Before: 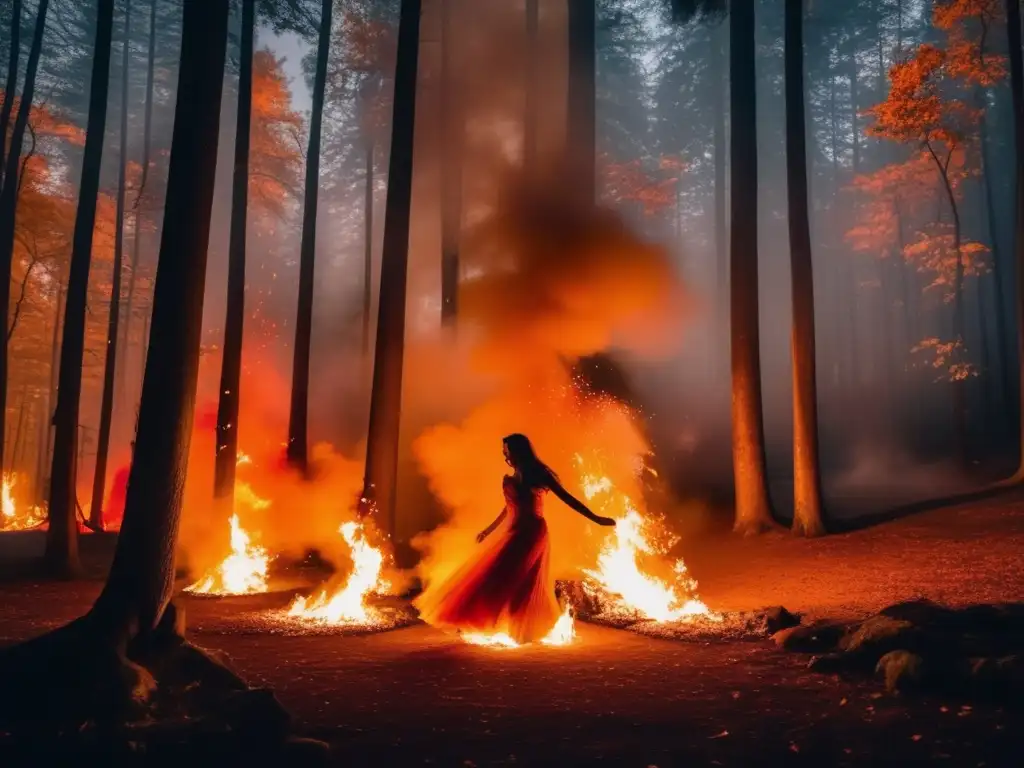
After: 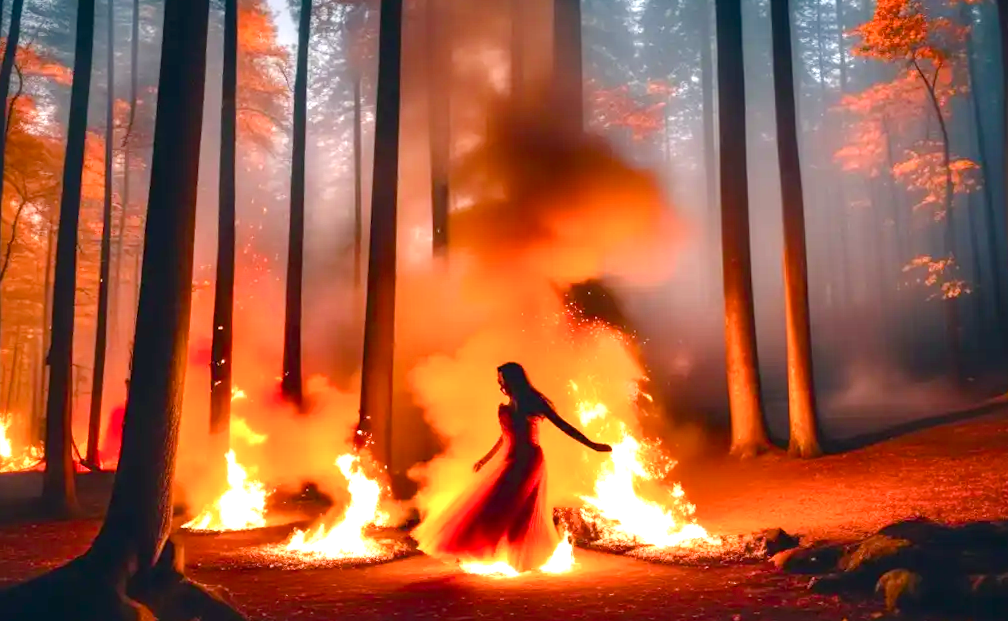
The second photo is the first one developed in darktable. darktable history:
crop: top 7.625%, bottom 8.027%
exposure: black level correction 0, exposure 1.2 EV, compensate exposure bias true, compensate highlight preservation false
rotate and perspective: rotation -1.42°, crop left 0.016, crop right 0.984, crop top 0.035, crop bottom 0.965
color balance rgb: perceptual saturation grading › global saturation 20%, perceptual saturation grading › highlights -25%, perceptual saturation grading › shadows 25%
base curve: curves: ch0 [(0, 0) (0.989, 0.992)], preserve colors none
